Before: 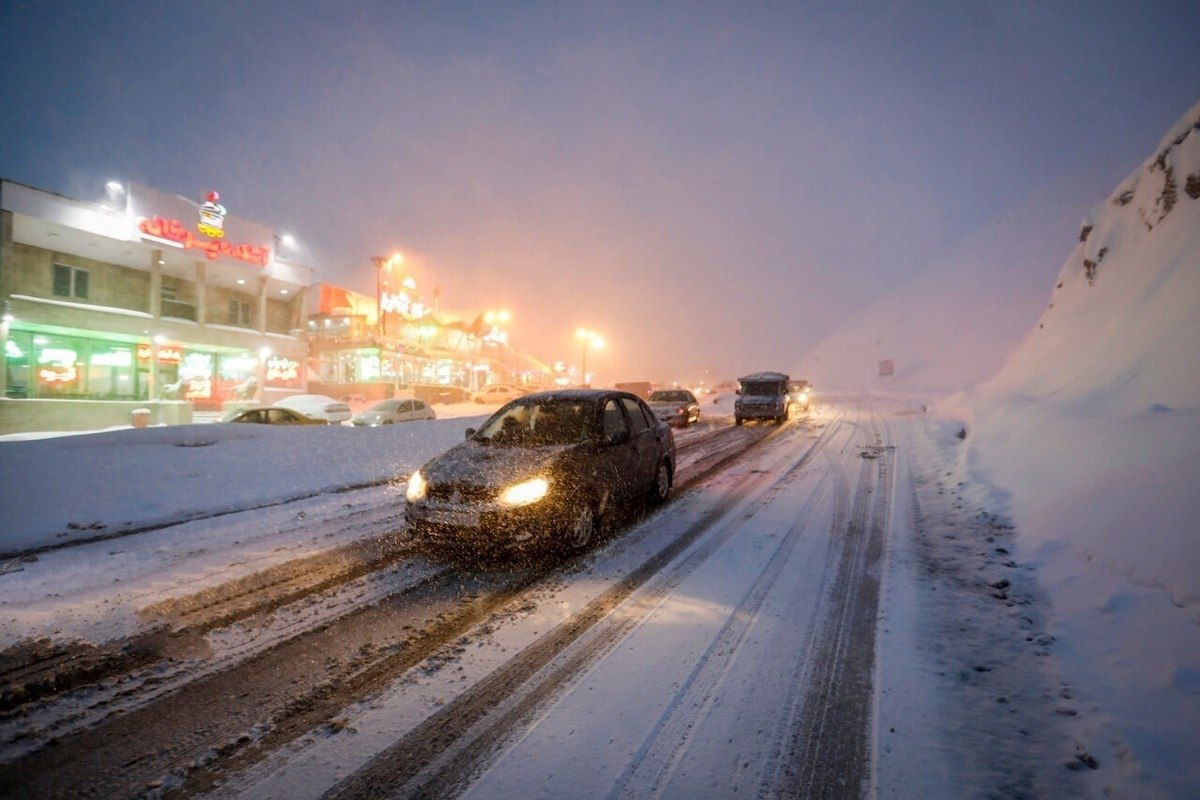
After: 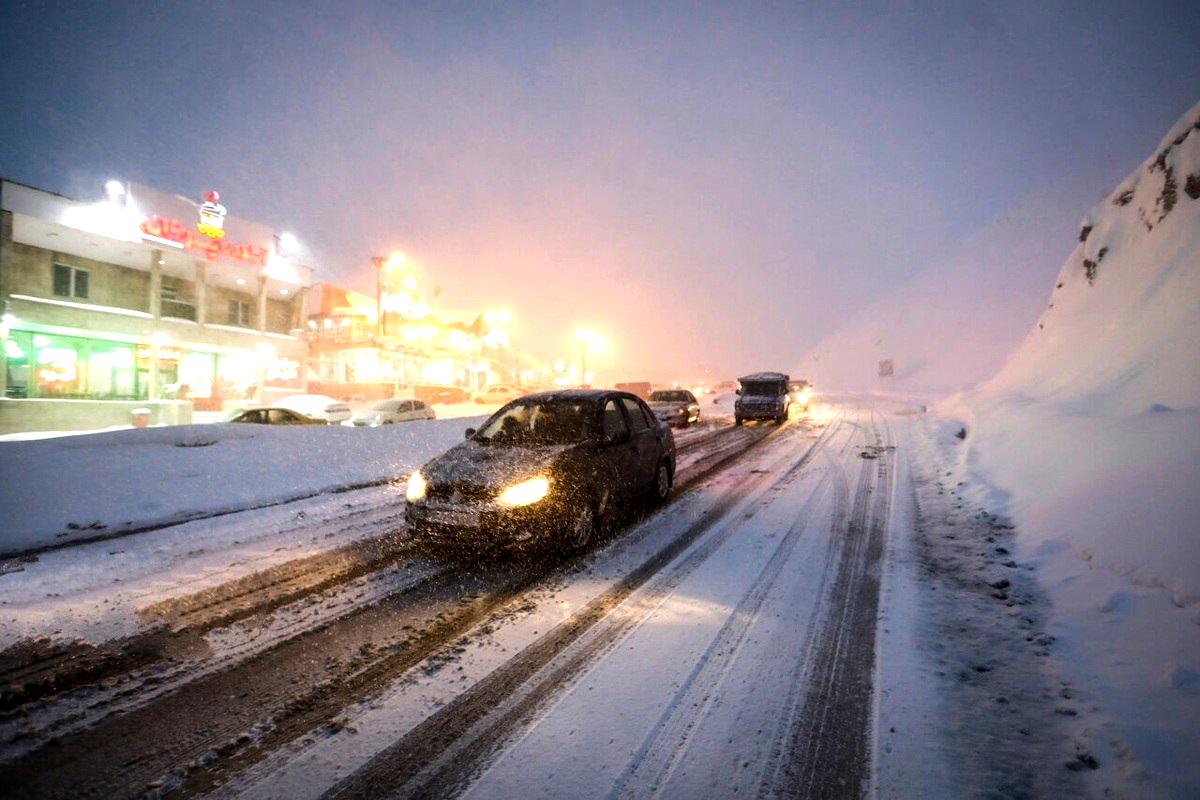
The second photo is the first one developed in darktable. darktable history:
tone equalizer: -8 EV -0.75 EV, -7 EV -0.7 EV, -6 EV -0.6 EV, -5 EV -0.4 EV, -3 EV 0.4 EV, -2 EV 0.6 EV, -1 EV 0.7 EV, +0 EV 0.75 EV, edges refinement/feathering 500, mask exposure compensation -1.57 EV, preserve details no
exposure: black level correction 0.001, compensate highlight preservation false
